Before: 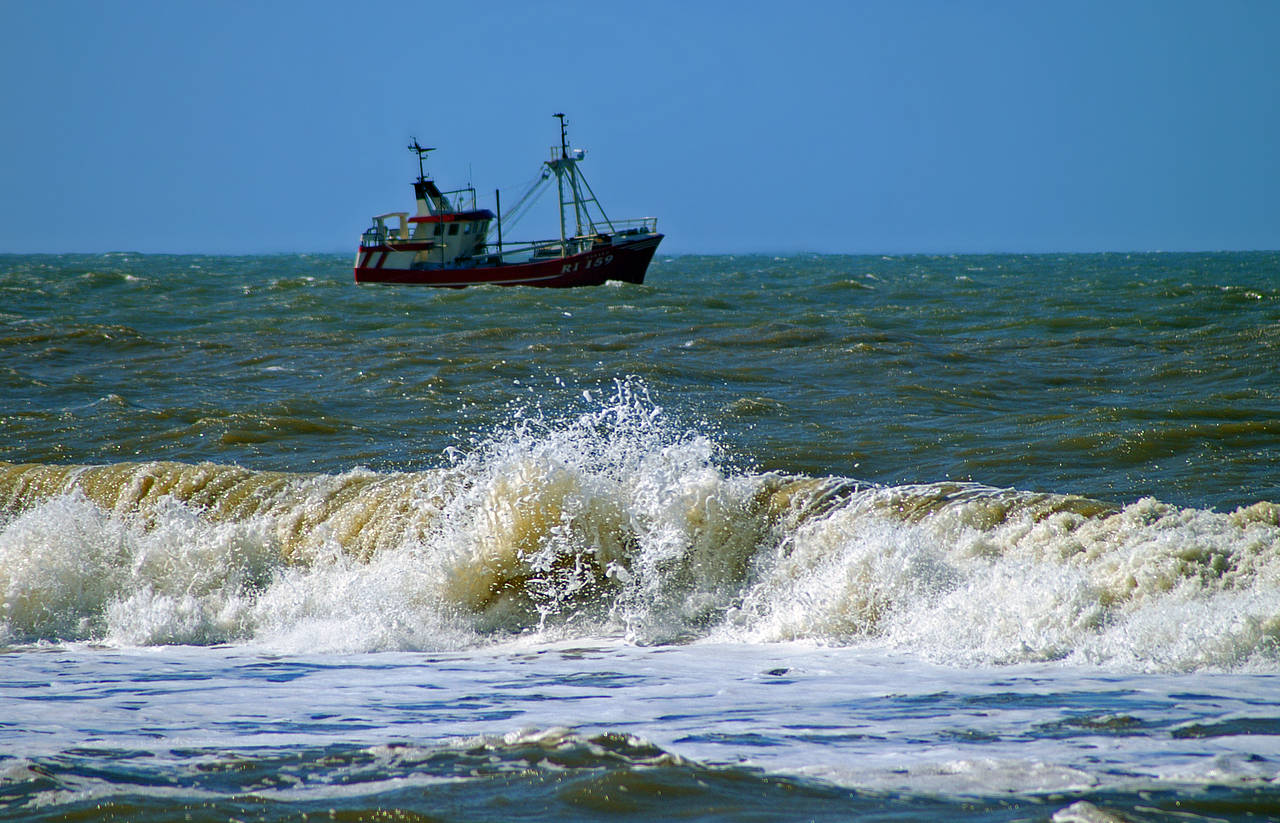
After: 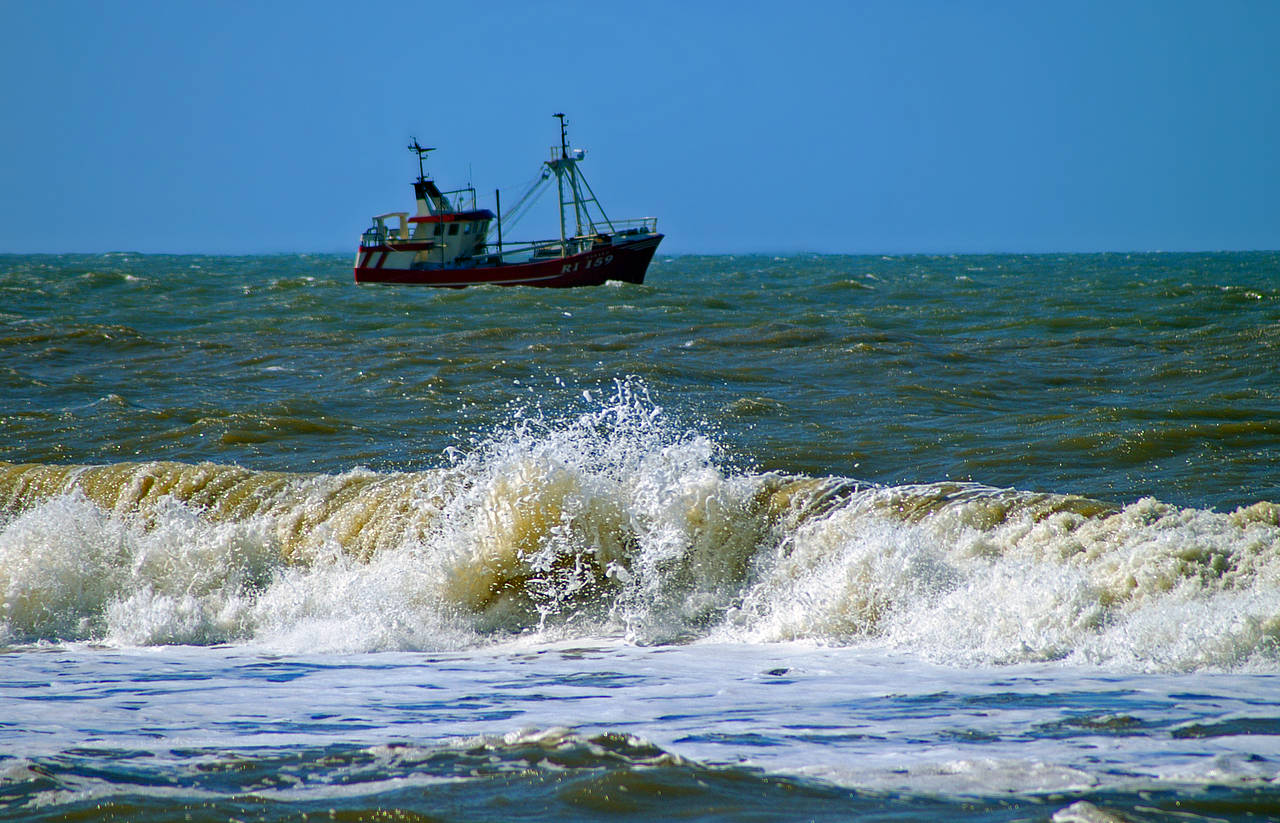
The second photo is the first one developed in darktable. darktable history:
color balance rgb: linear chroma grading › global chroma 9.236%, perceptual saturation grading › global saturation 0.147%
